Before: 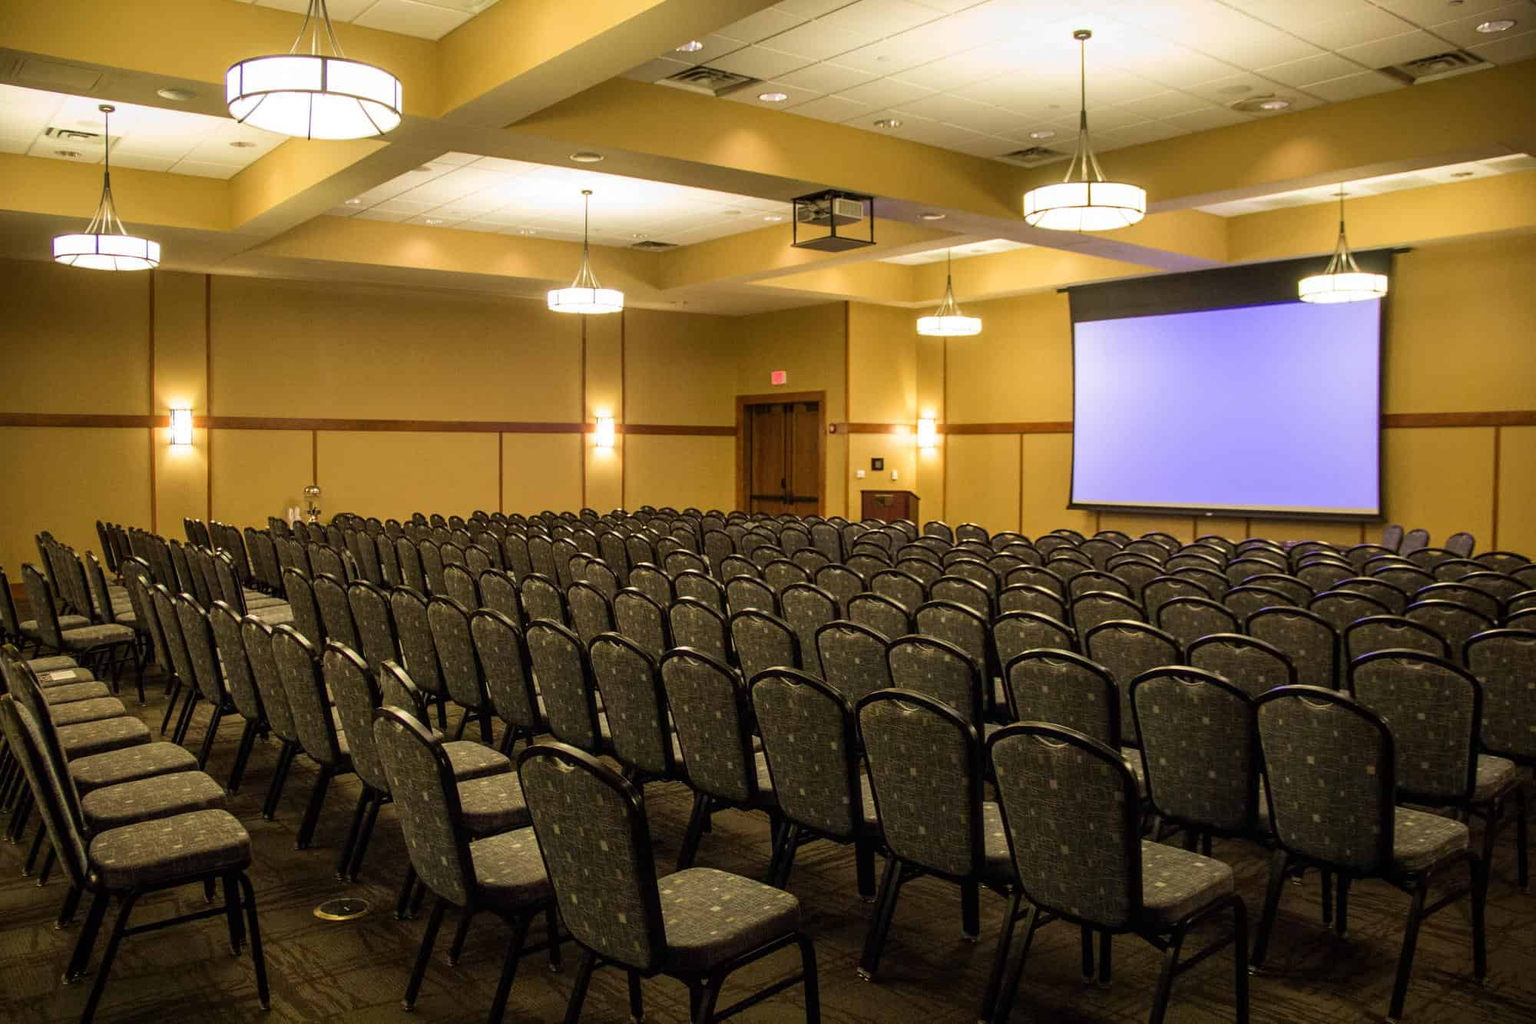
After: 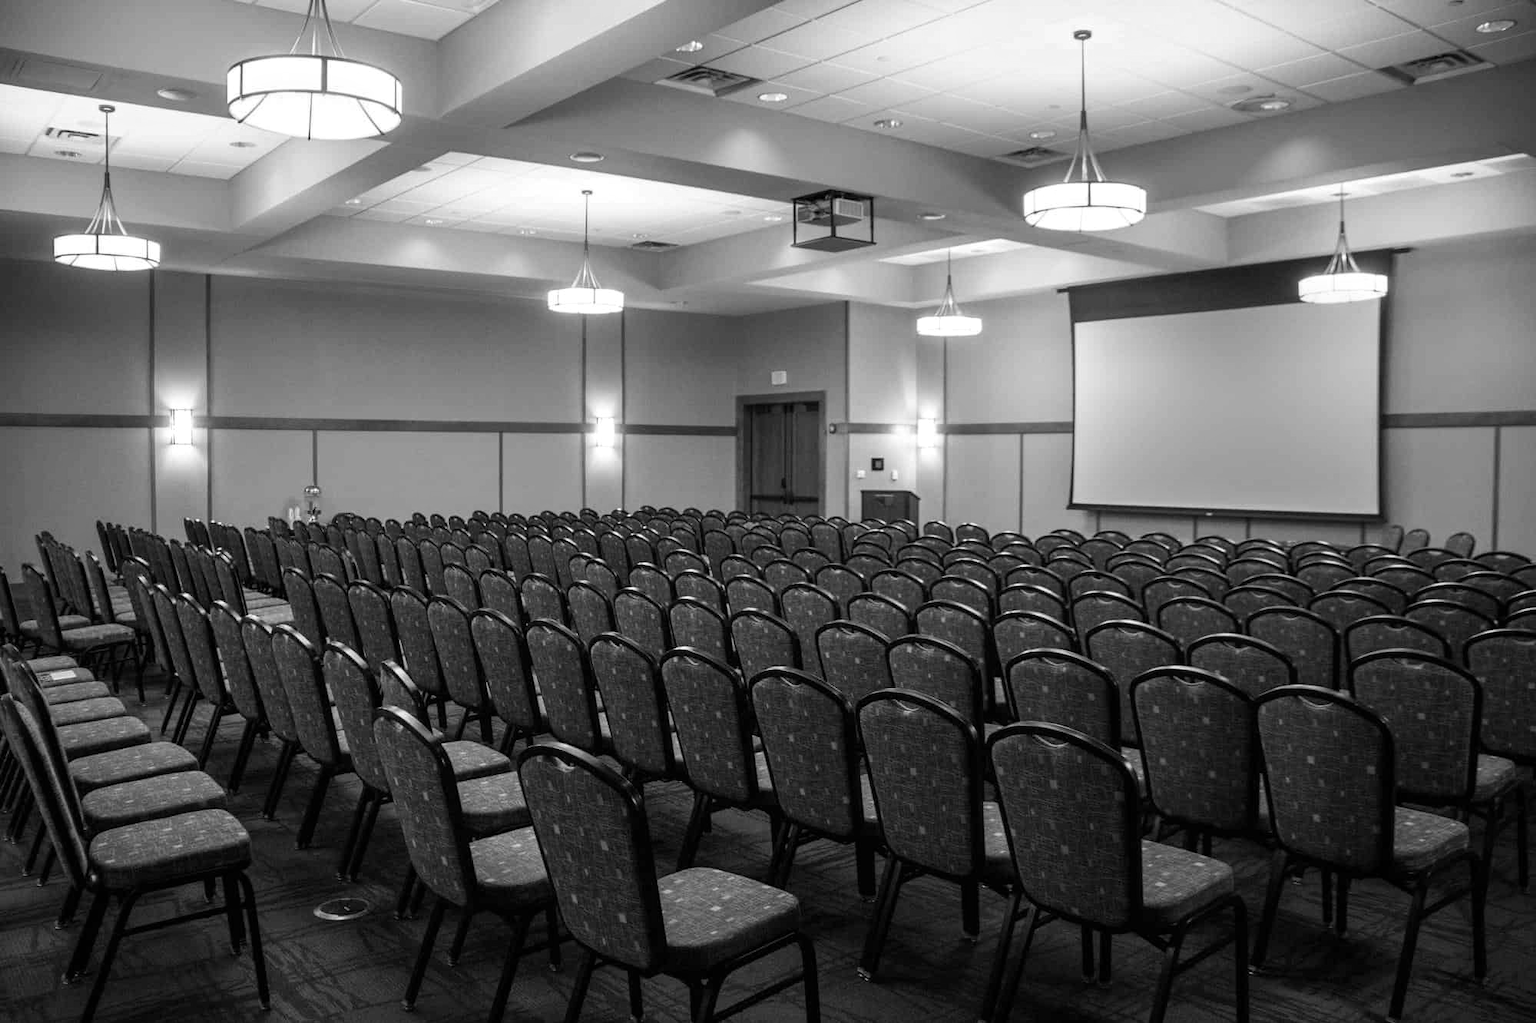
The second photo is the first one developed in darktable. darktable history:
shadows and highlights: shadows -12.5, white point adjustment 4, highlights 28.33
monochrome: a 30.25, b 92.03
color correction: saturation 1.1
